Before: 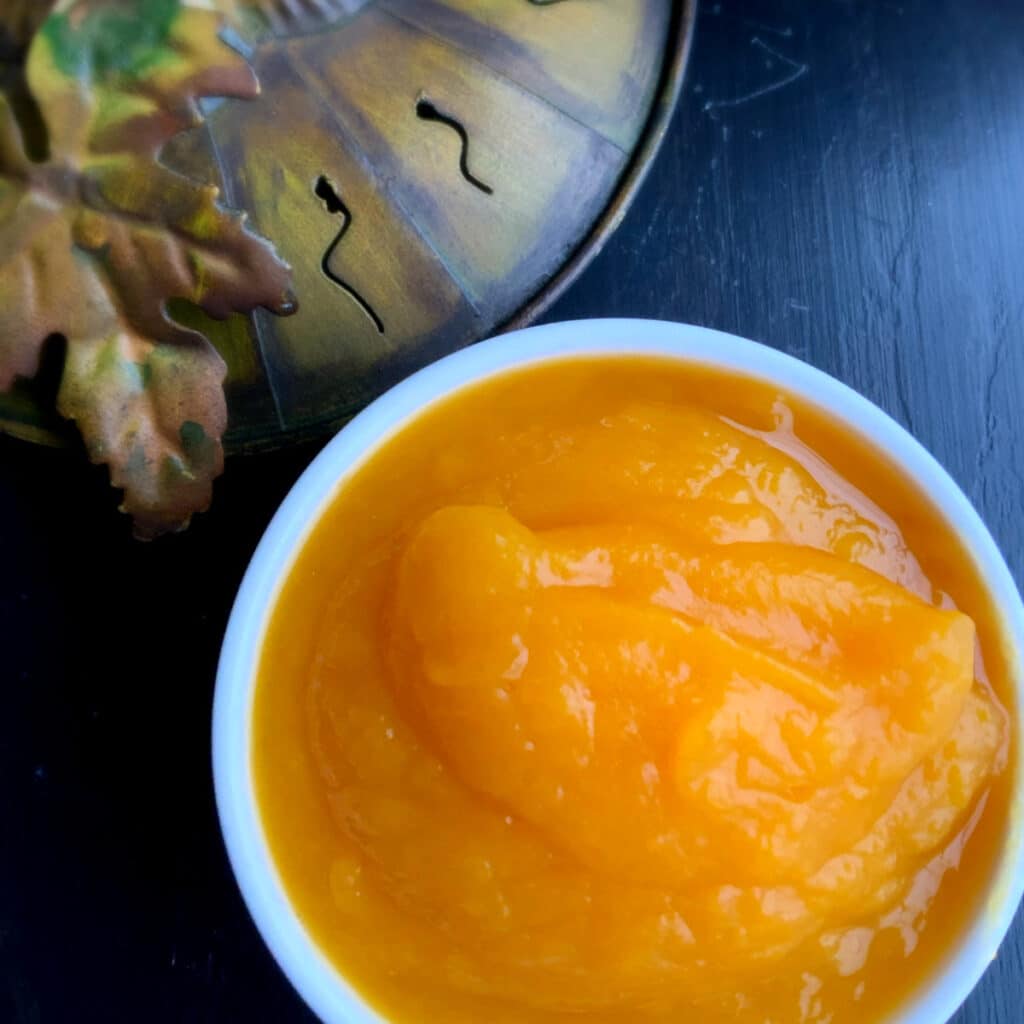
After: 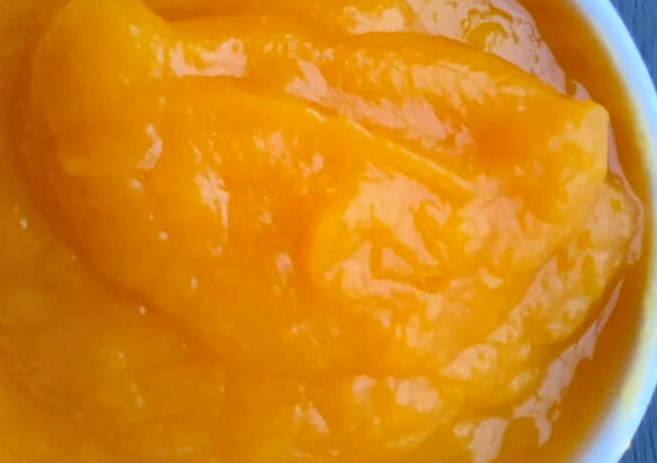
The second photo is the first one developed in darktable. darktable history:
shadows and highlights: shadows 13.76, white point adjustment 1.11, soften with gaussian
crop and rotate: left 35.815%, top 49.878%, bottom 4.852%
